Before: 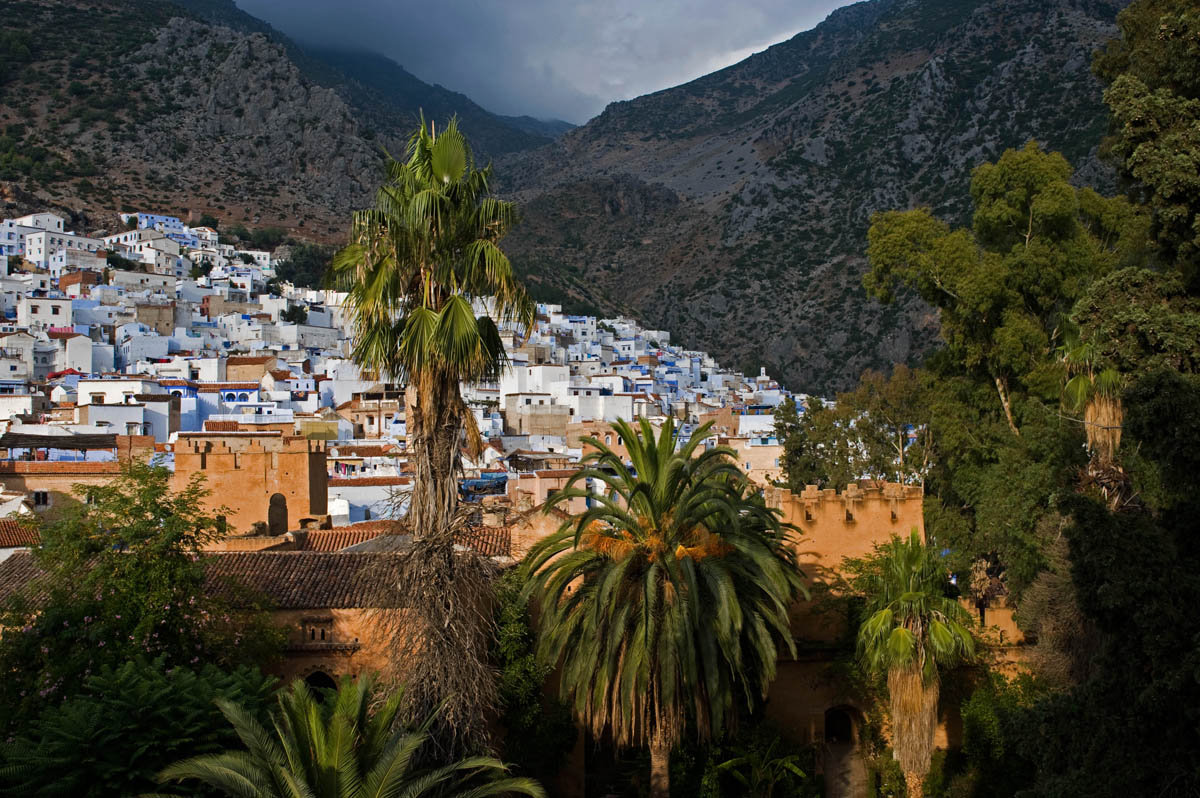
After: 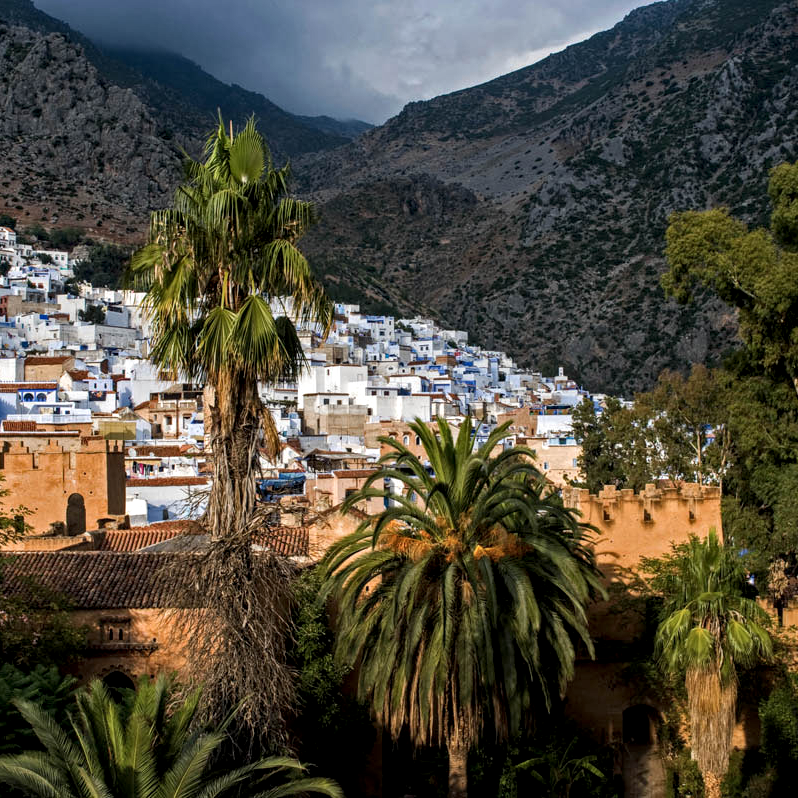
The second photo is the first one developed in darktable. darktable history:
crop: left 16.899%, right 16.556%
local contrast: detail 150%
